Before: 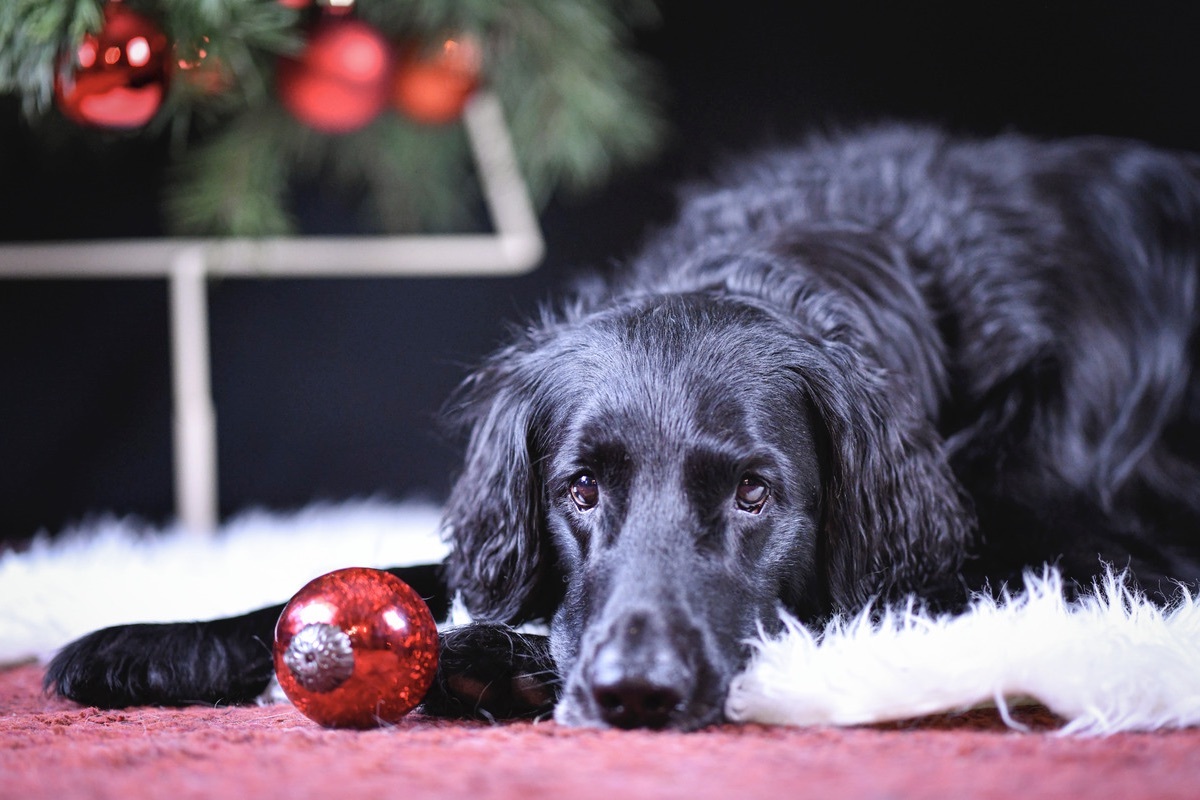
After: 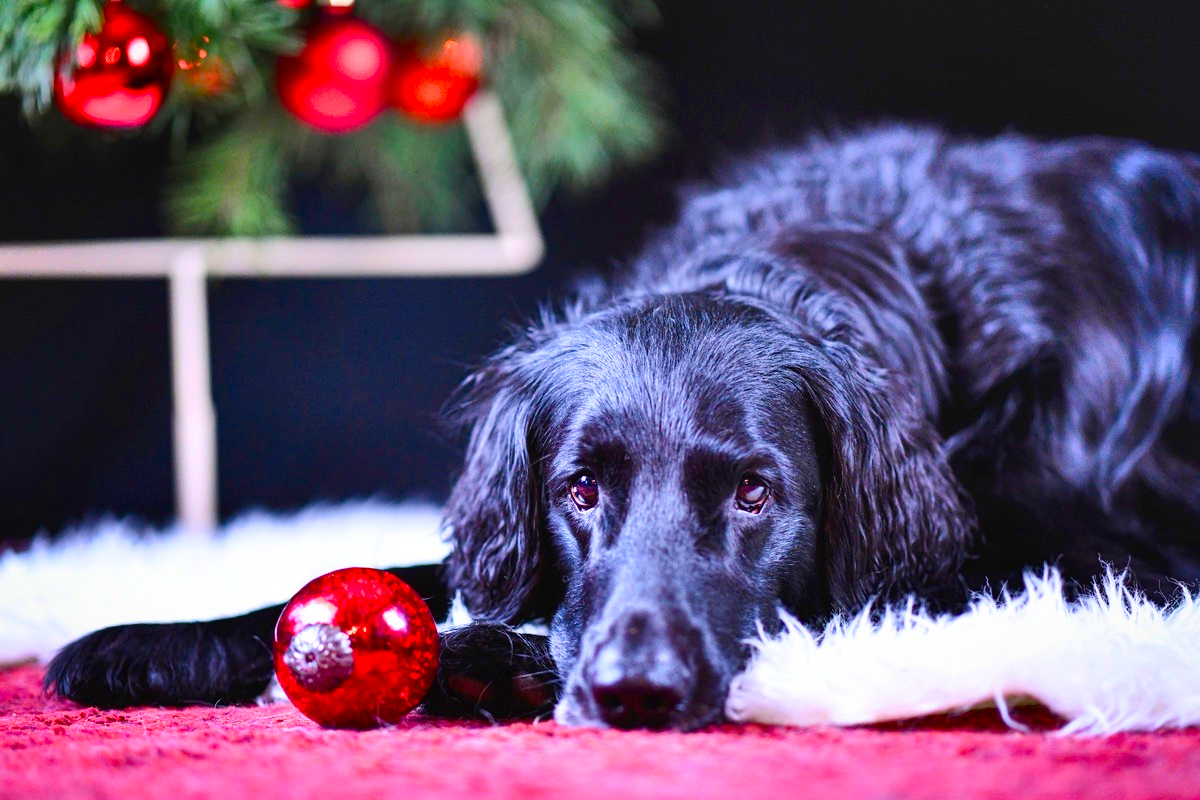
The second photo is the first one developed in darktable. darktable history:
shadows and highlights: shadows 59.14, soften with gaussian
local contrast: mode bilateral grid, contrast 10, coarseness 25, detail 111%, midtone range 0.2
velvia: strength 31.6%, mid-tones bias 0.204
contrast equalizer: y [[0.5 ×6], [0.5 ×6], [0.5, 0.5, 0.501, 0.545, 0.707, 0.863], [0 ×6], [0 ×6]]
contrast brightness saturation: contrast 0.173, saturation 0.299
